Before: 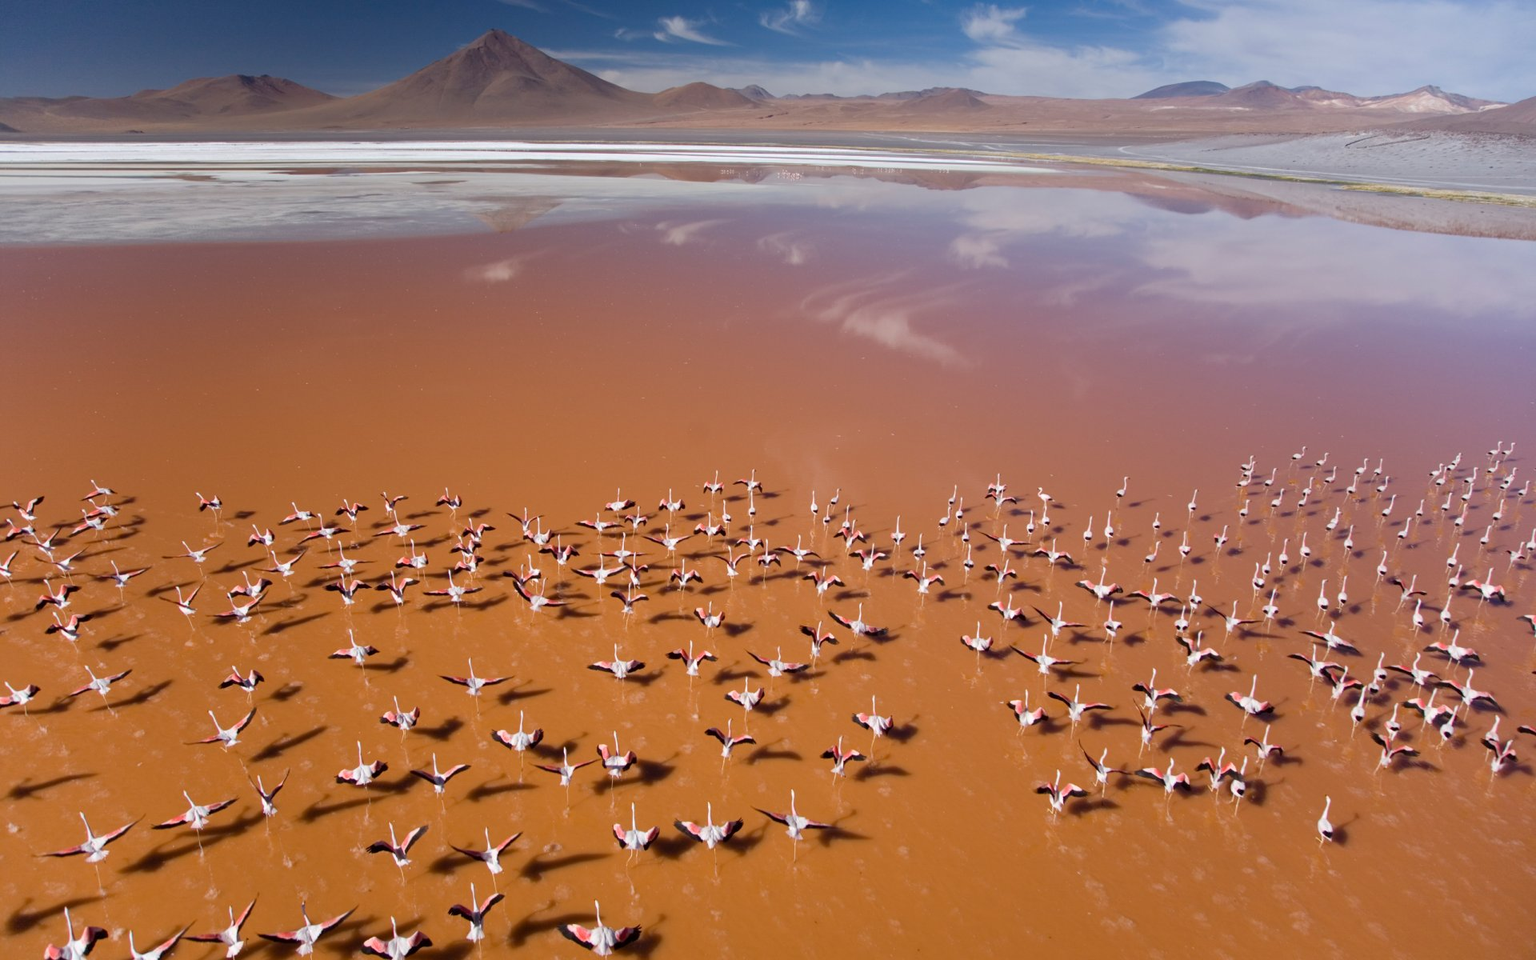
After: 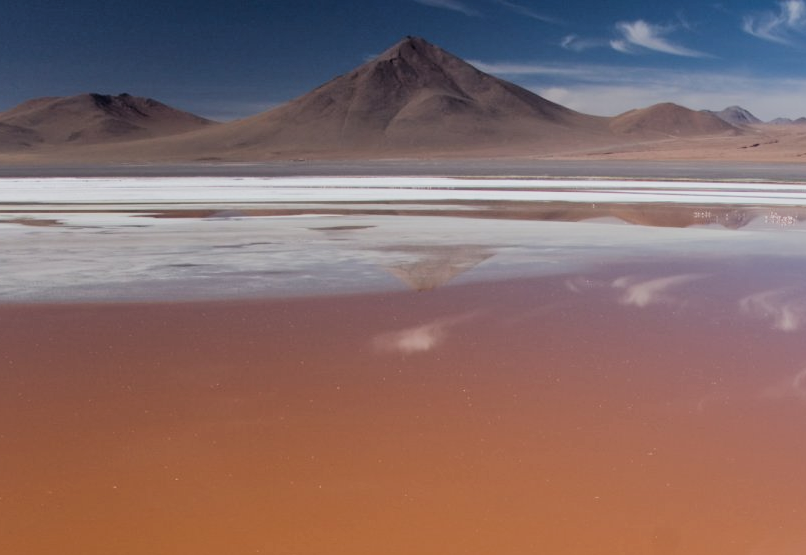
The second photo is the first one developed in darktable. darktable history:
crop and rotate: left 10.817%, top 0.062%, right 47.194%, bottom 53.626%
filmic rgb: black relative exposure -5 EV, hardness 2.88, contrast 1.3, highlights saturation mix -30%
